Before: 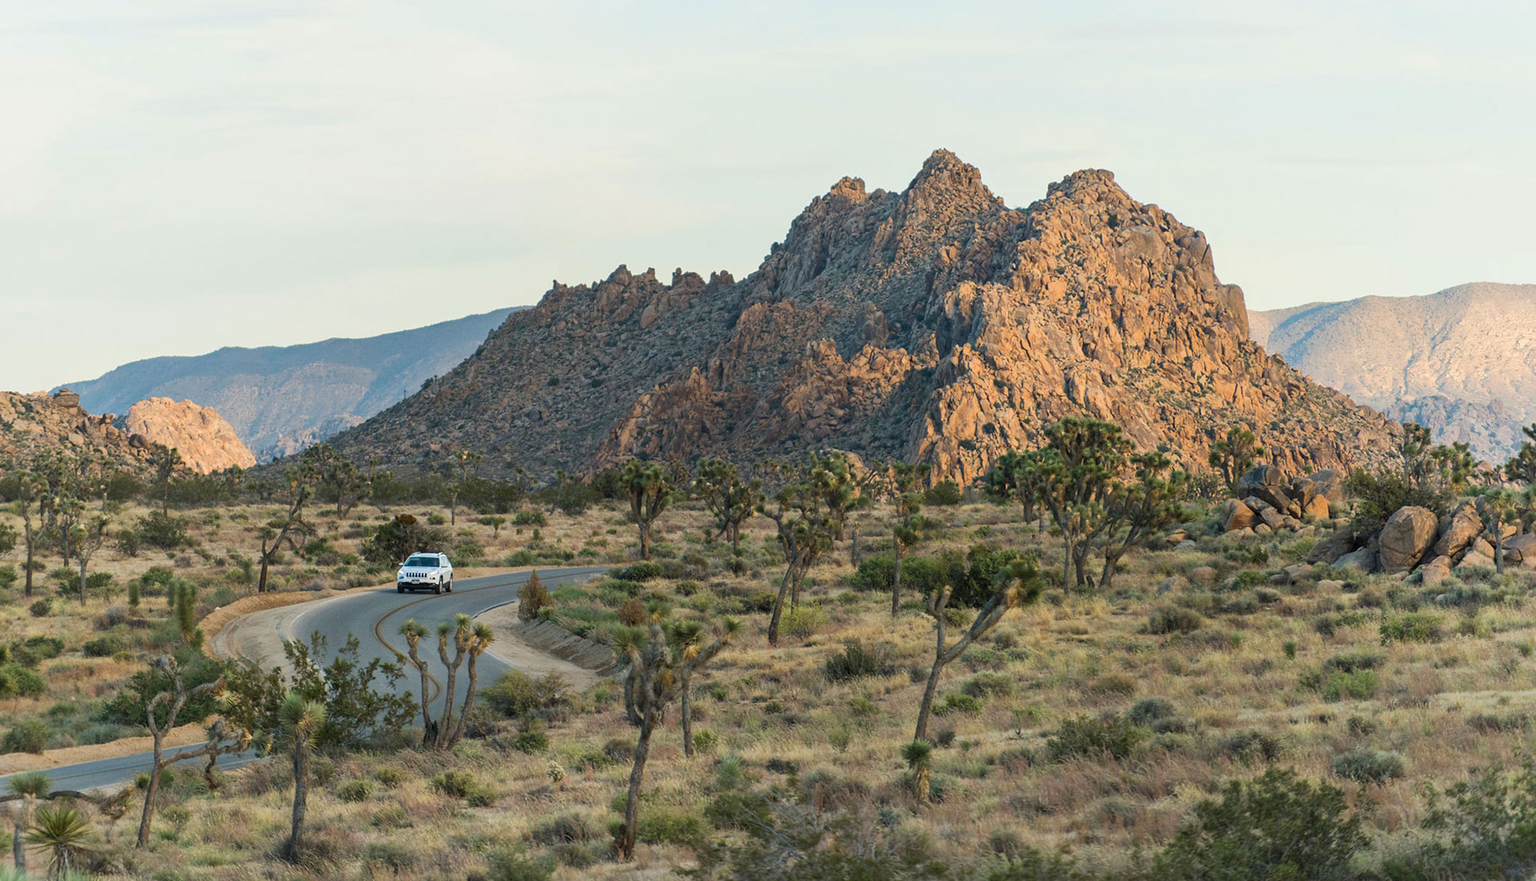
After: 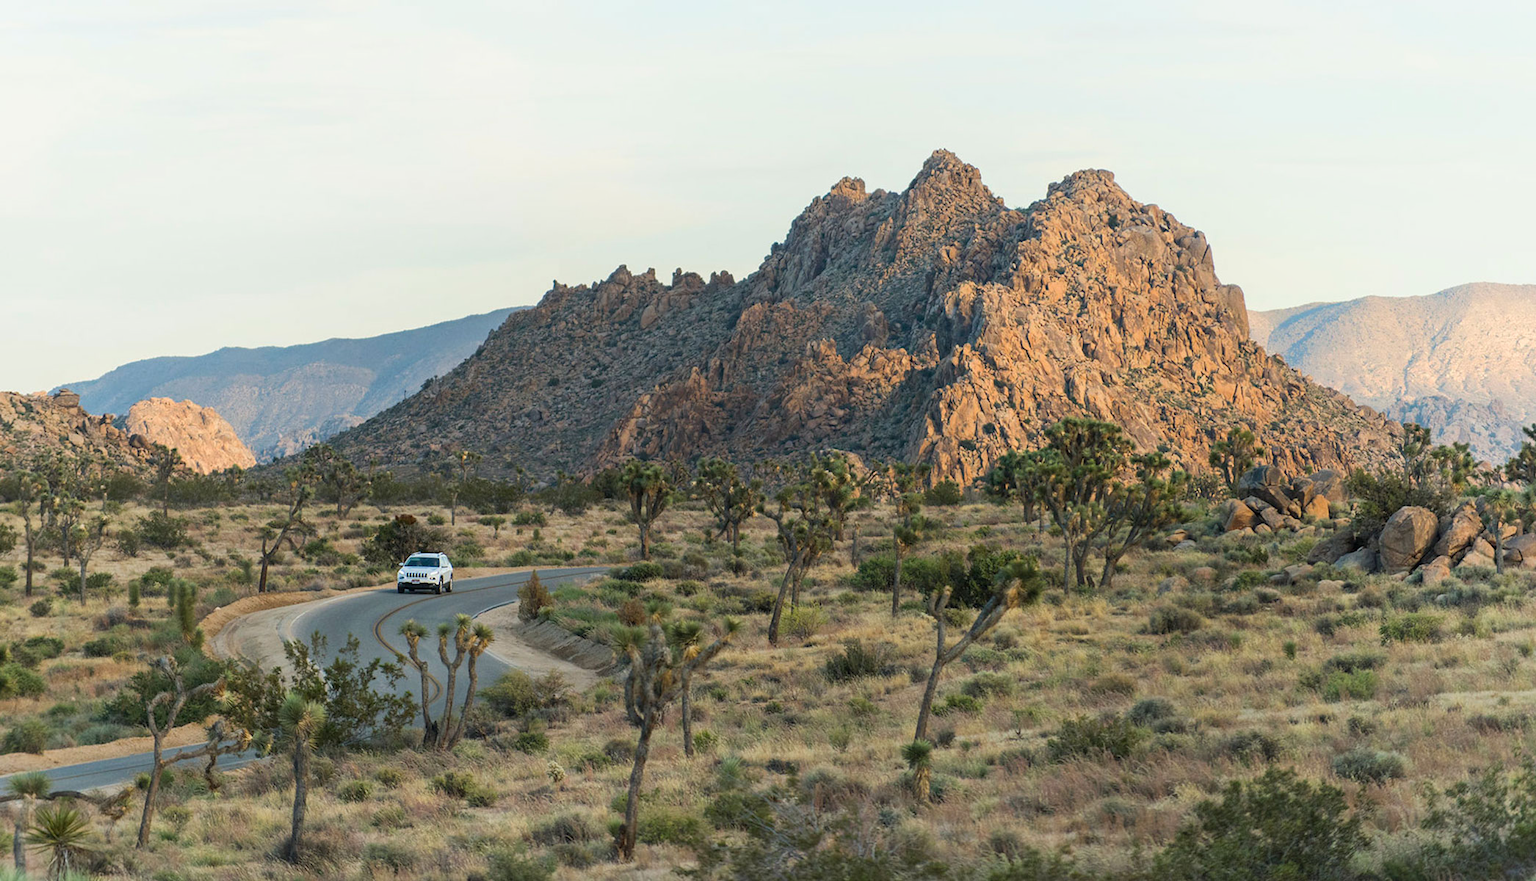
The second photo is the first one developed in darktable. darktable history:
shadows and highlights: radius 90.18, shadows -13.88, white point adjustment 0.184, highlights 32.75, compress 48.38%, soften with gaussian
exposure: compensate exposure bias true, compensate highlight preservation false
